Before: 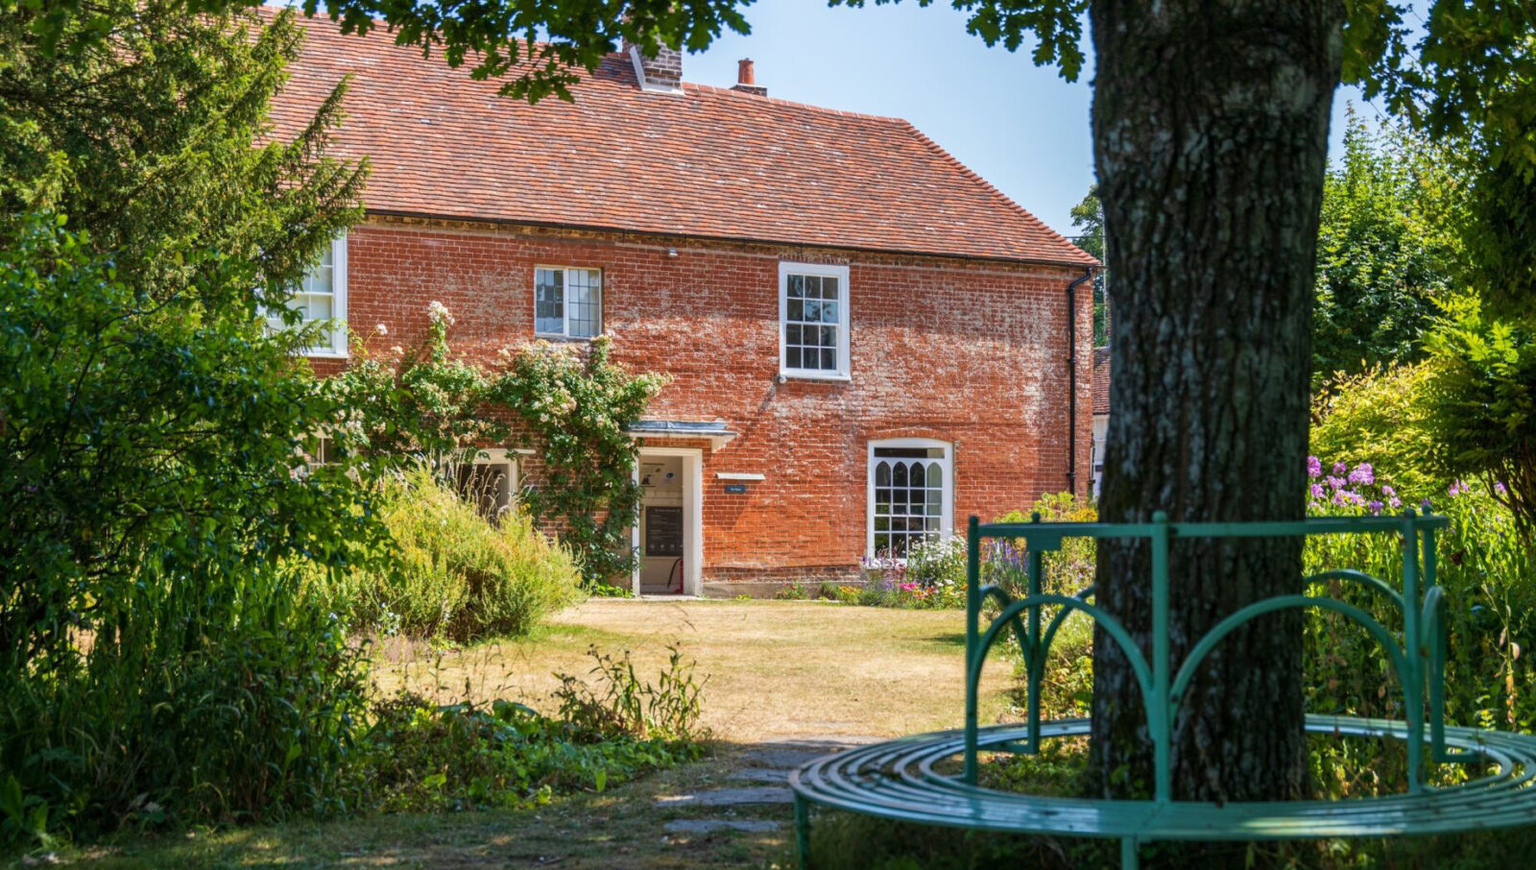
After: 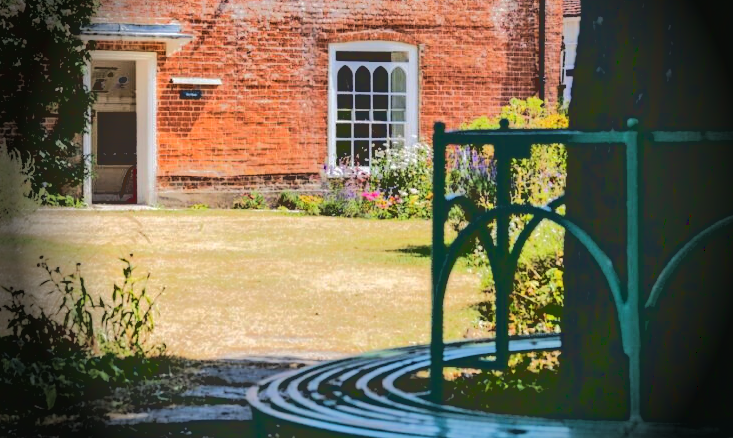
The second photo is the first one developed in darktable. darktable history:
base curve: curves: ch0 [(0.065, 0.026) (0.236, 0.358) (0.53, 0.546) (0.777, 0.841) (0.924, 0.992)], preserve colors average RGB
crop: left 35.976%, top 45.819%, right 18.162%, bottom 5.807%
vignetting: fall-off start 76.42%, fall-off radius 27.36%, brightness -0.872, center (0.037, -0.09), width/height ratio 0.971
